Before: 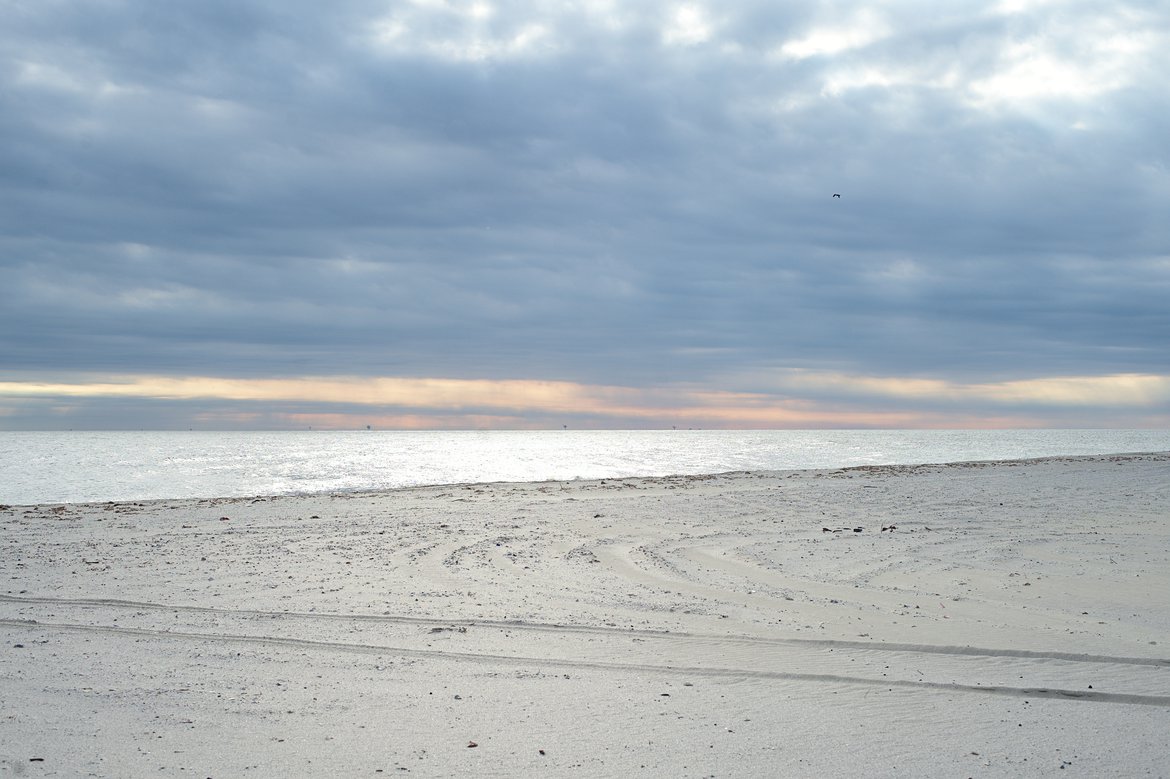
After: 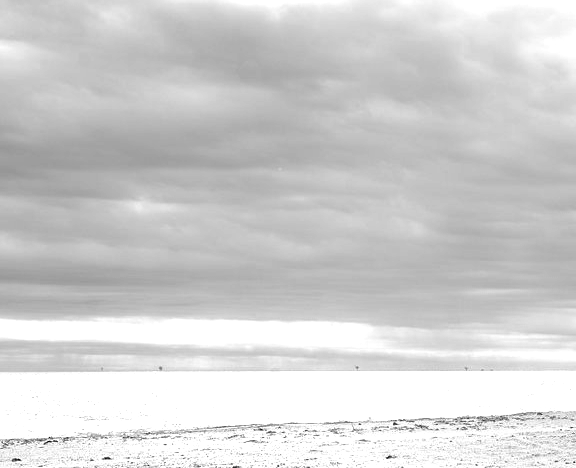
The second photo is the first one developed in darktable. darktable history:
color balance rgb: linear chroma grading › global chroma 20%, perceptual saturation grading › global saturation 65%, perceptual saturation grading › highlights 50%, perceptual saturation grading › shadows 30%, perceptual brilliance grading › global brilliance 12%, perceptual brilliance grading › highlights 15%, global vibrance 20%
crop: left 17.835%, top 7.675%, right 32.881%, bottom 32.213%
monochrome: on, module defaults
